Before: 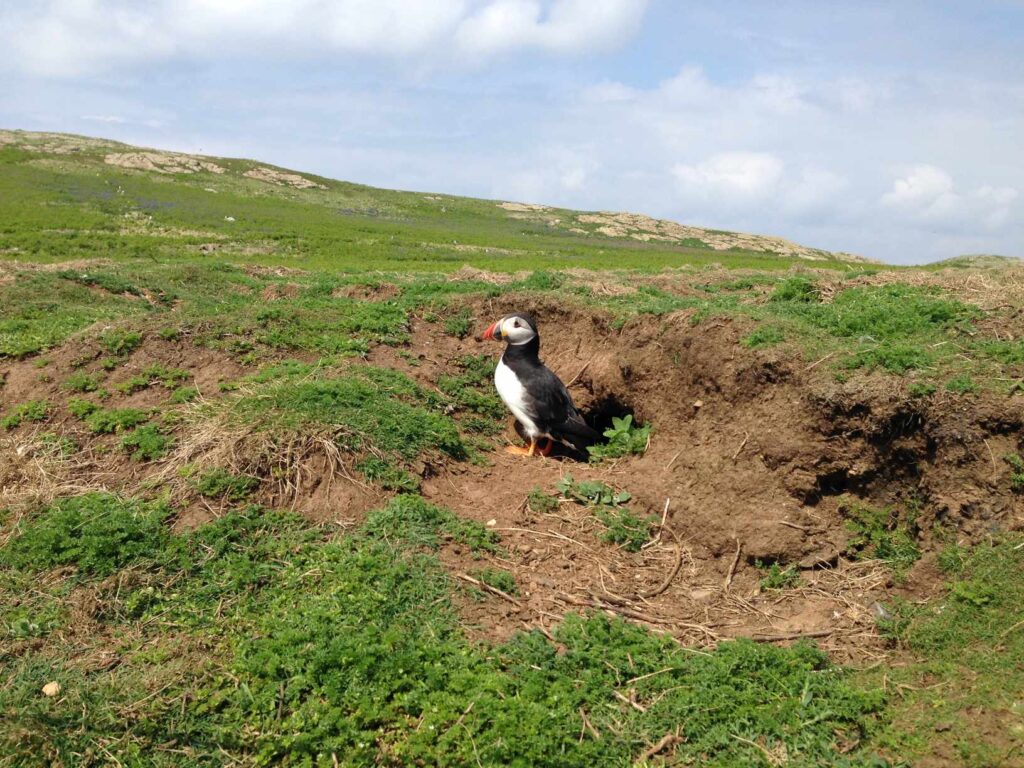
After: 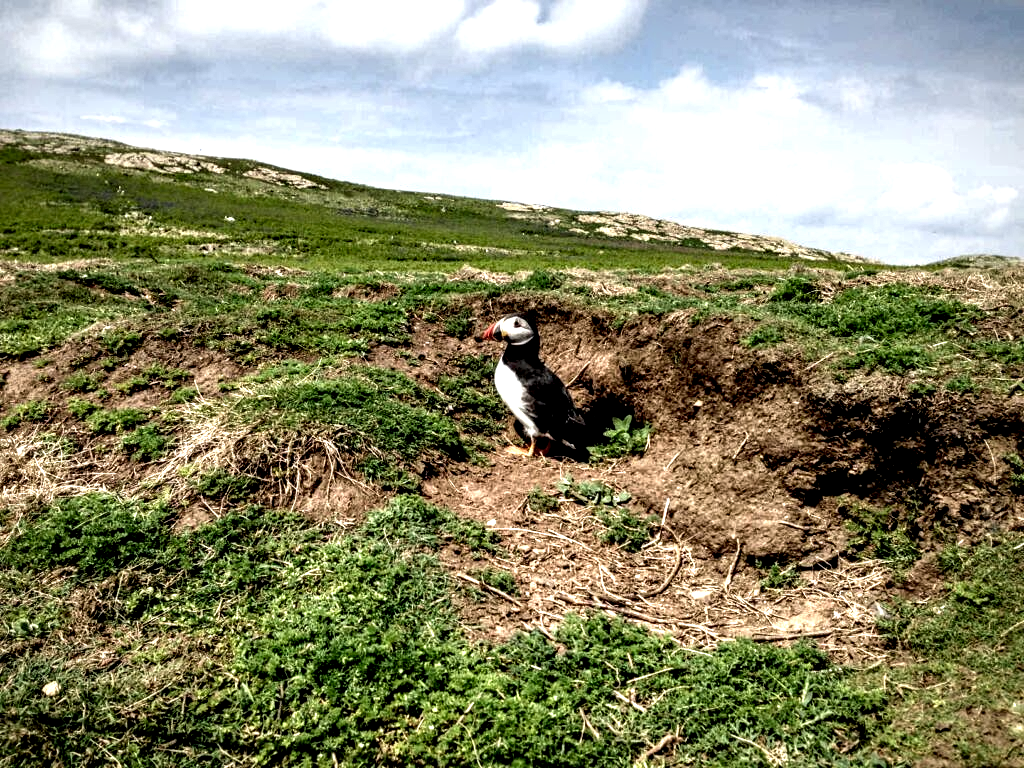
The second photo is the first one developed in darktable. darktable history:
vignetting: fall-off start 80.87%, fall-off radius 61.59%, brightness -0.384, saturation 0.007, center (0, 0.007), automatic ratio true, width/height ratio 1.418
local contrast: highlights 115%, shadows 42%, detail 293%
